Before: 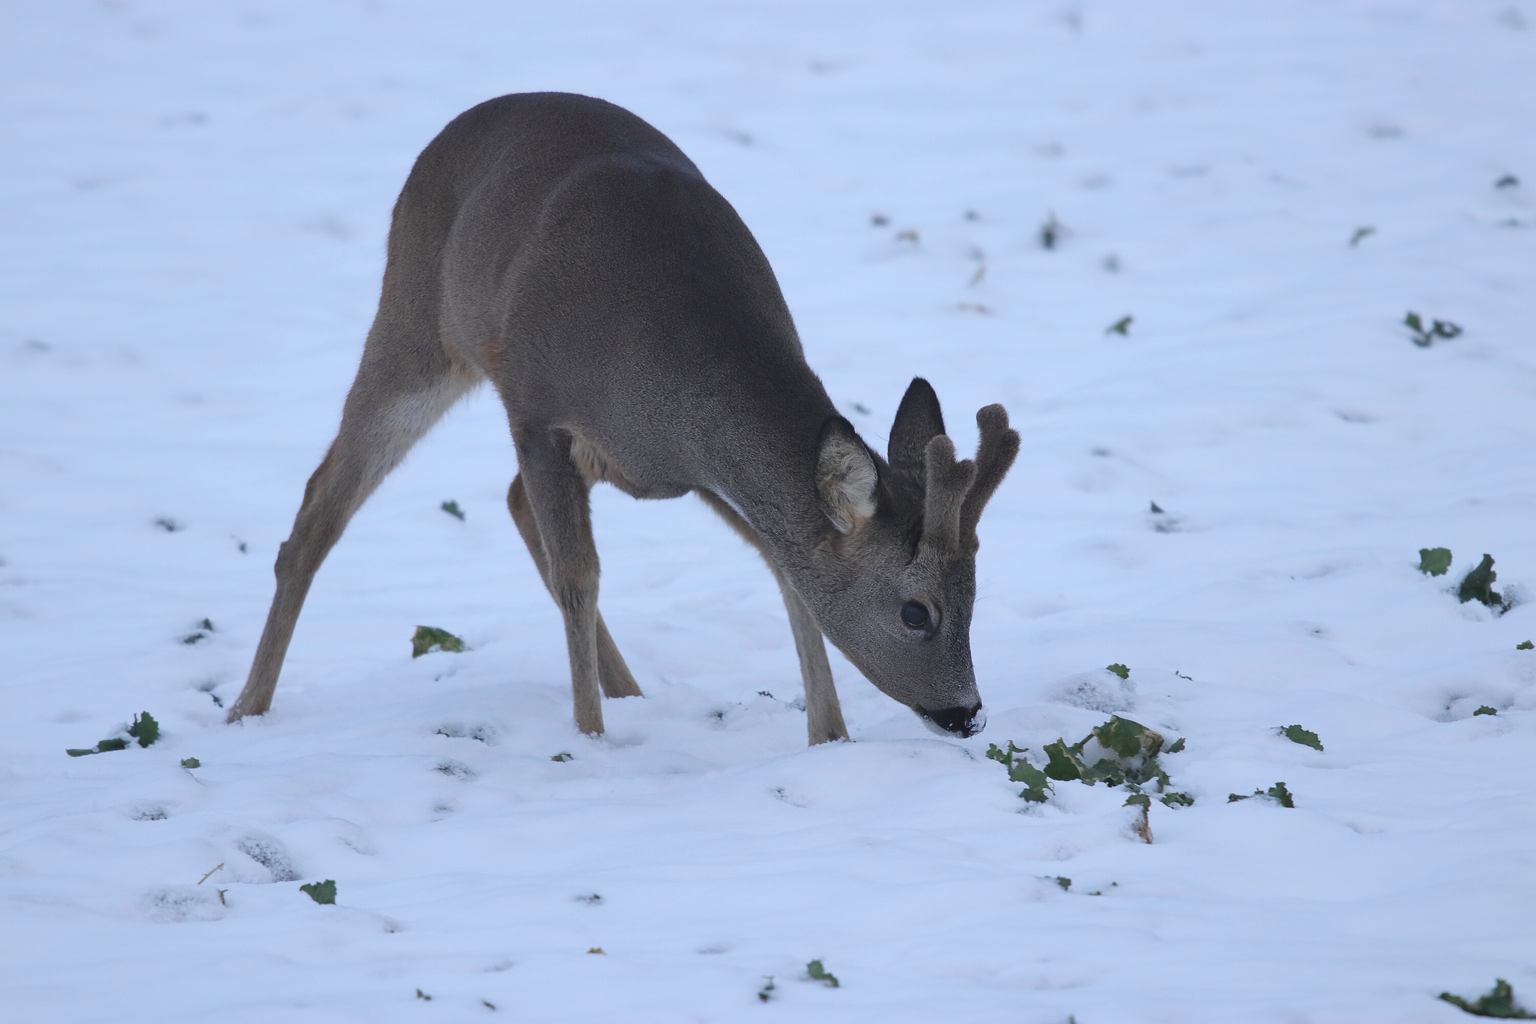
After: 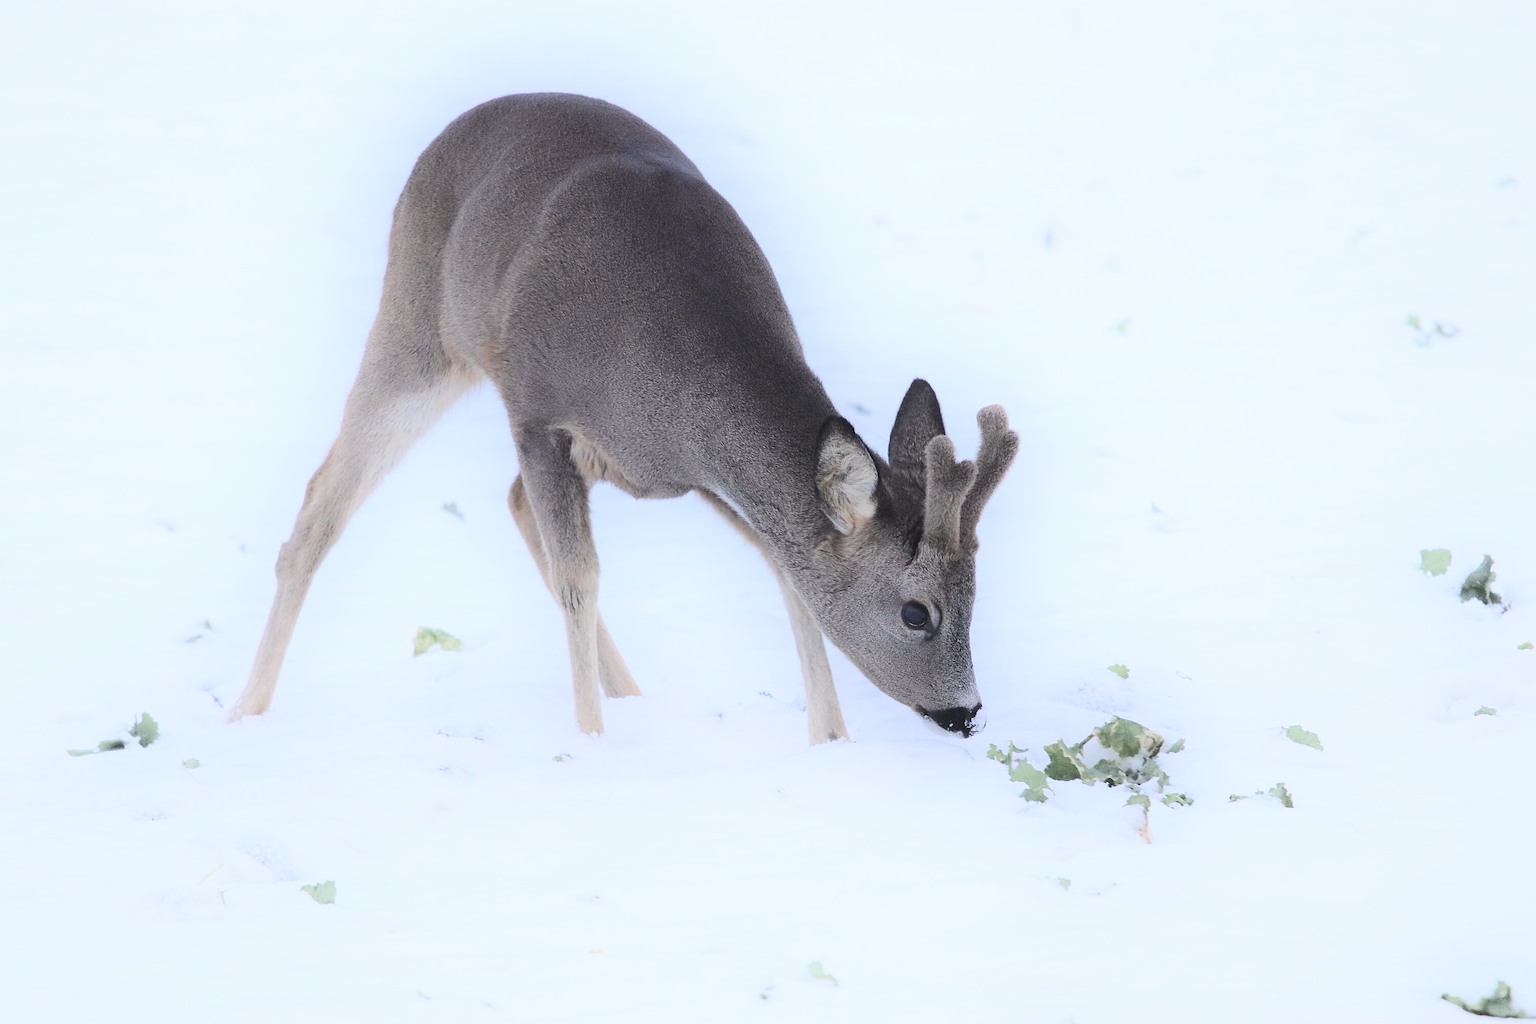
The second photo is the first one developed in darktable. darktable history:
shadows and highlights: highlights 70.34, soften with gaussian
color balance rgb: power › chroma 0.322%, power › hue 25.18°, linear chroma grading › shadows -1.805%, linear chroma grading › highlights -14.364%, linear chroma grading › global chroma -9.703%, linear chroma grading › mid-tones -9.872%, perceptual saturation grading › global saturation 14.662%
tone equalizer: -7 EV 0.143 EV, -6 EV 0.58 EV, -5 EV 1.16 EV, -4 EV 1.32 EV, -3 EV 1.18 EV, -2 EV 0.6 EV, -1 EV 0.149 EV, edges refinement/feathering 500, mask exposure compensation -1.57 EV, preserve details no
